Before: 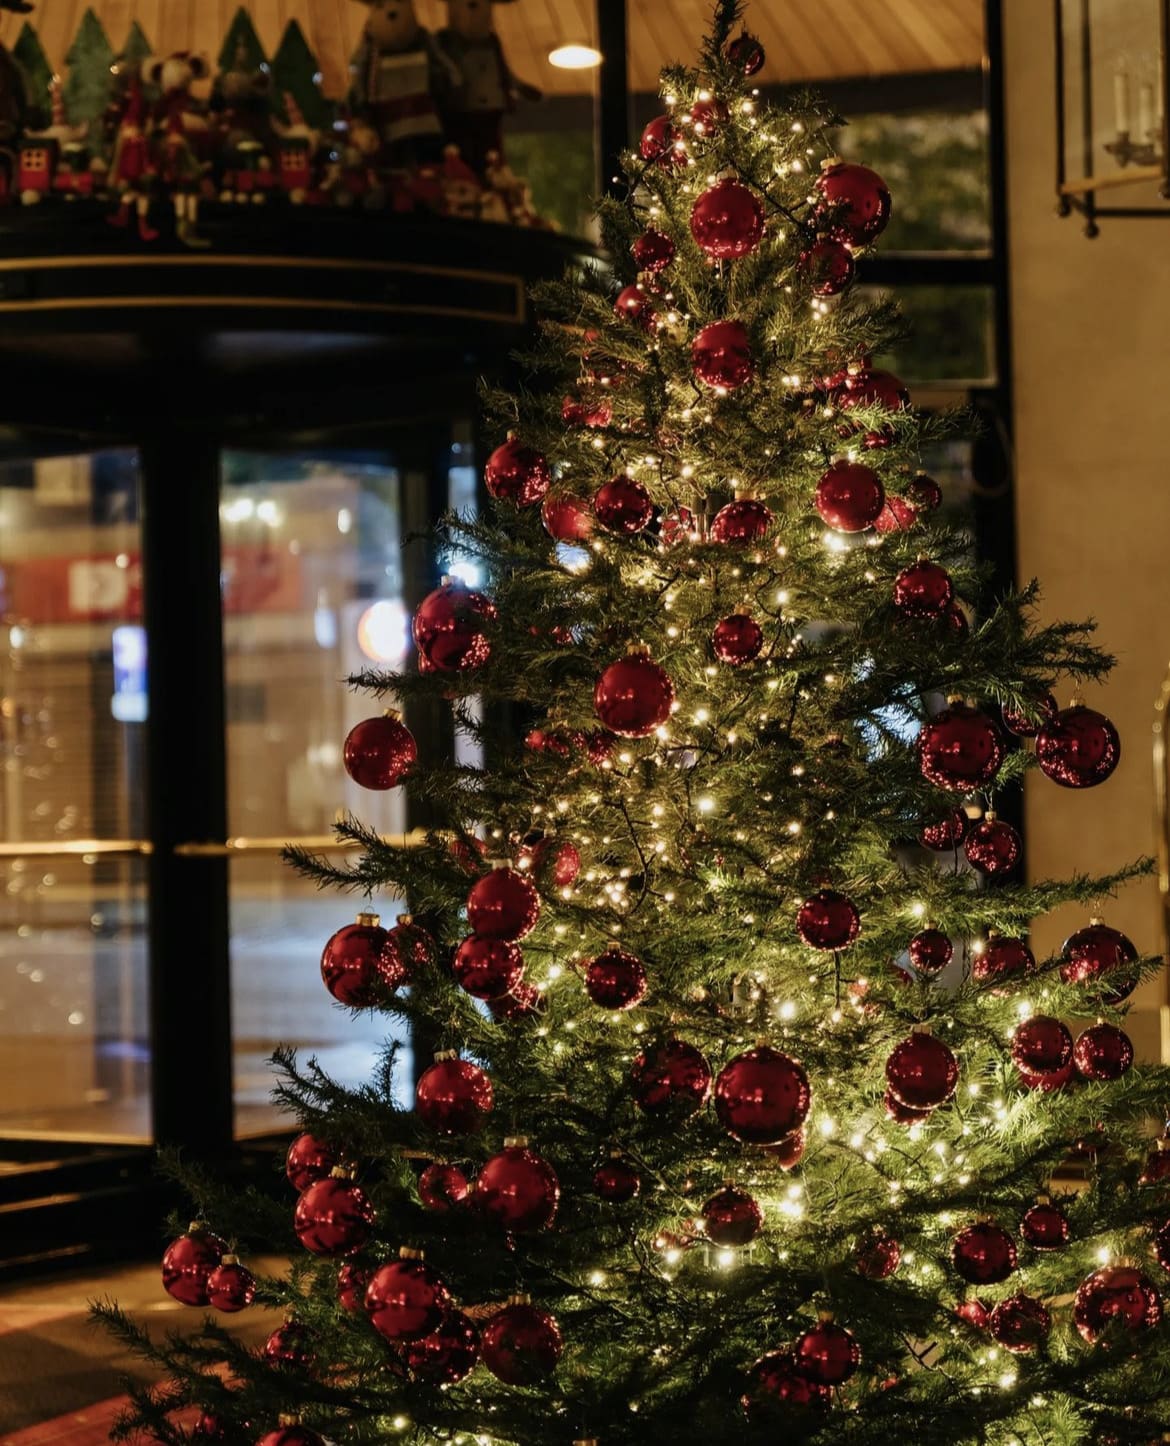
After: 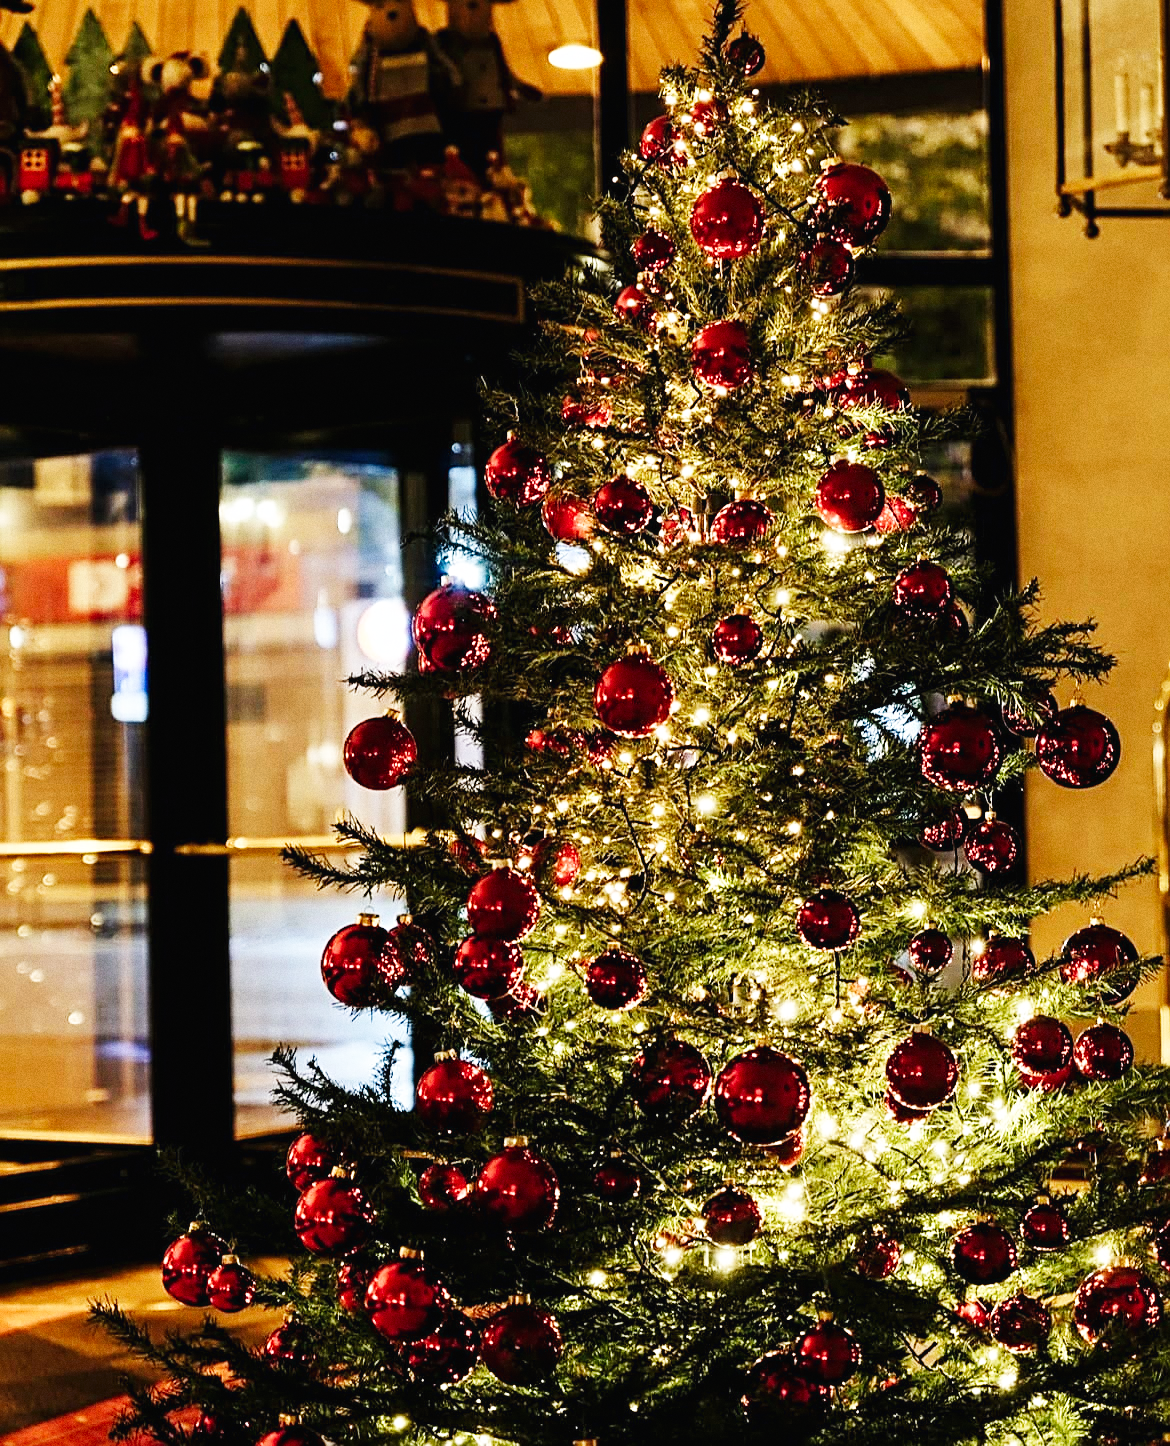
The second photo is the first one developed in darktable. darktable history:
sharpen: radius 2.531, amount 0.628
base curve: curves: ch0 [(0, 0.003) (0.001, 0.002) (0.006, 0.004) (0.02, 0.022) (0.048, 0.086) (0.094, 0.234) (0.162, 0.431) (0.258, 0.629) (0.385, 0.8) (0.548, 0.918) (0.751, 0.988) (1, 1)], preserve colors none
grain: on, module defaults
